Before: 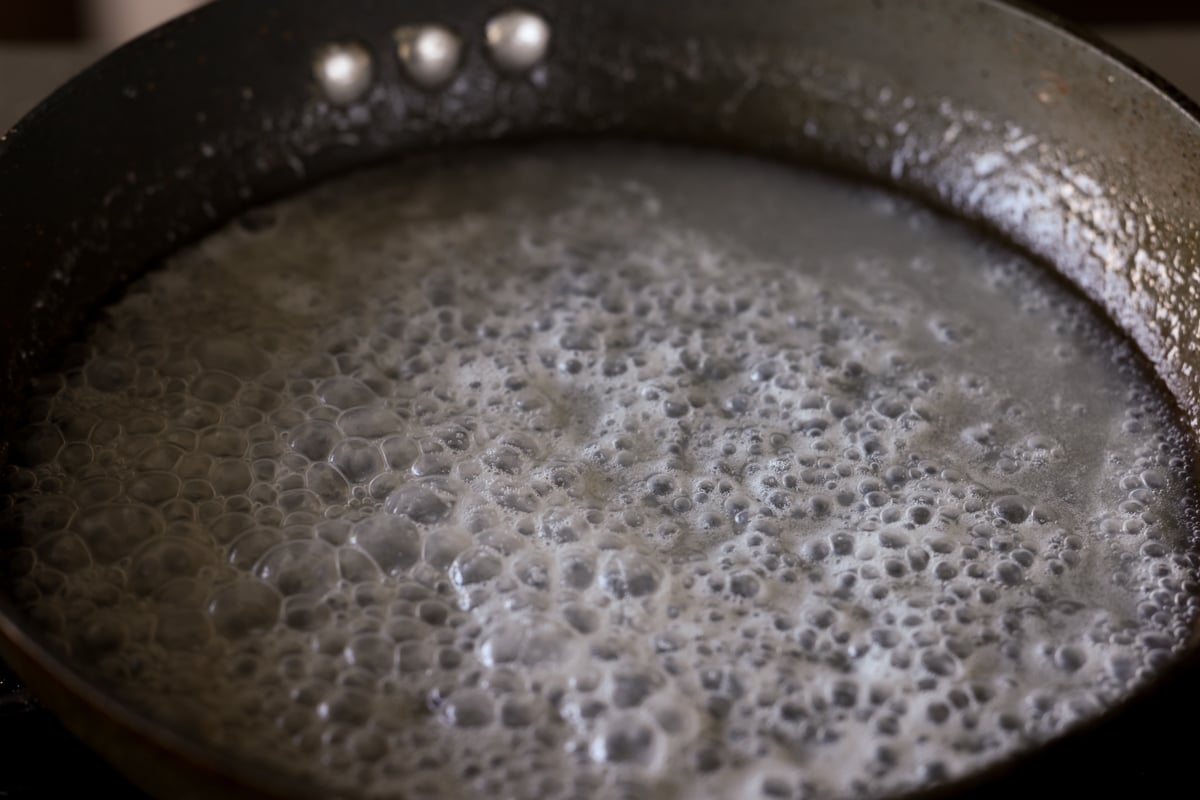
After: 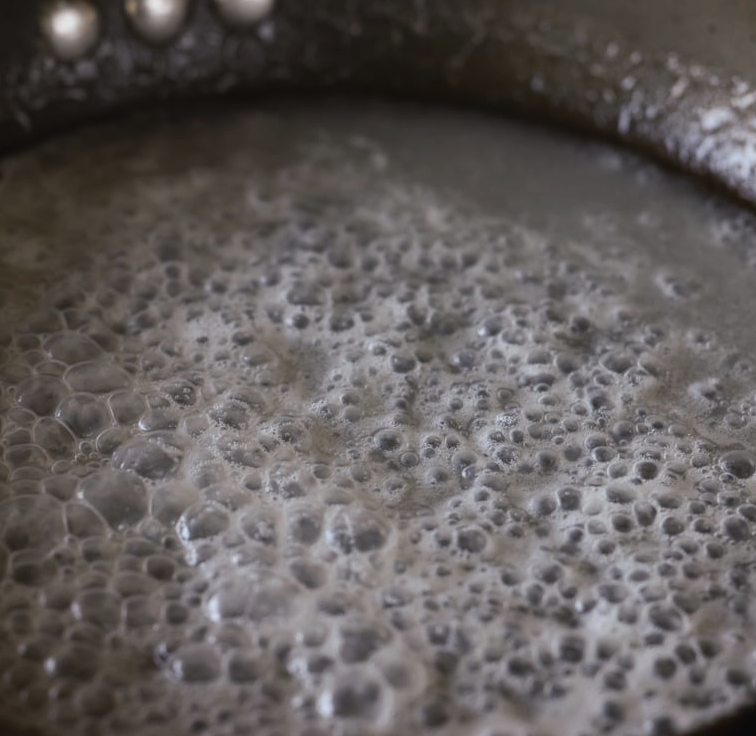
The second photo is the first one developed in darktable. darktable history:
contrast brightness saturation: contrast -0.071, brightness -0.038, saturation -0.105
crop and rotate: left 22.8%, top 5.626%, right 14.136%, bottom 2.306%
